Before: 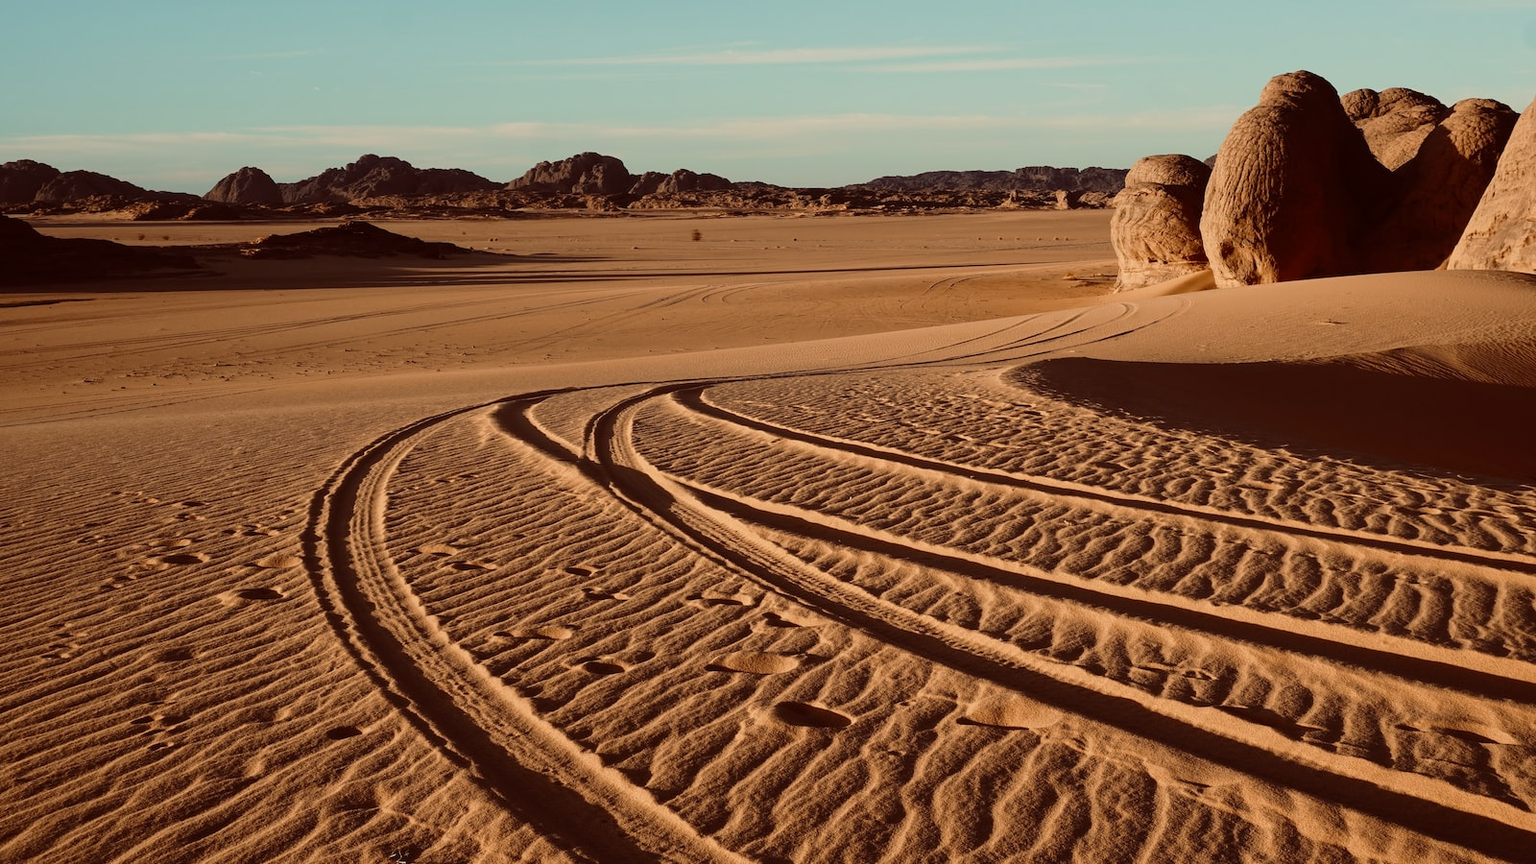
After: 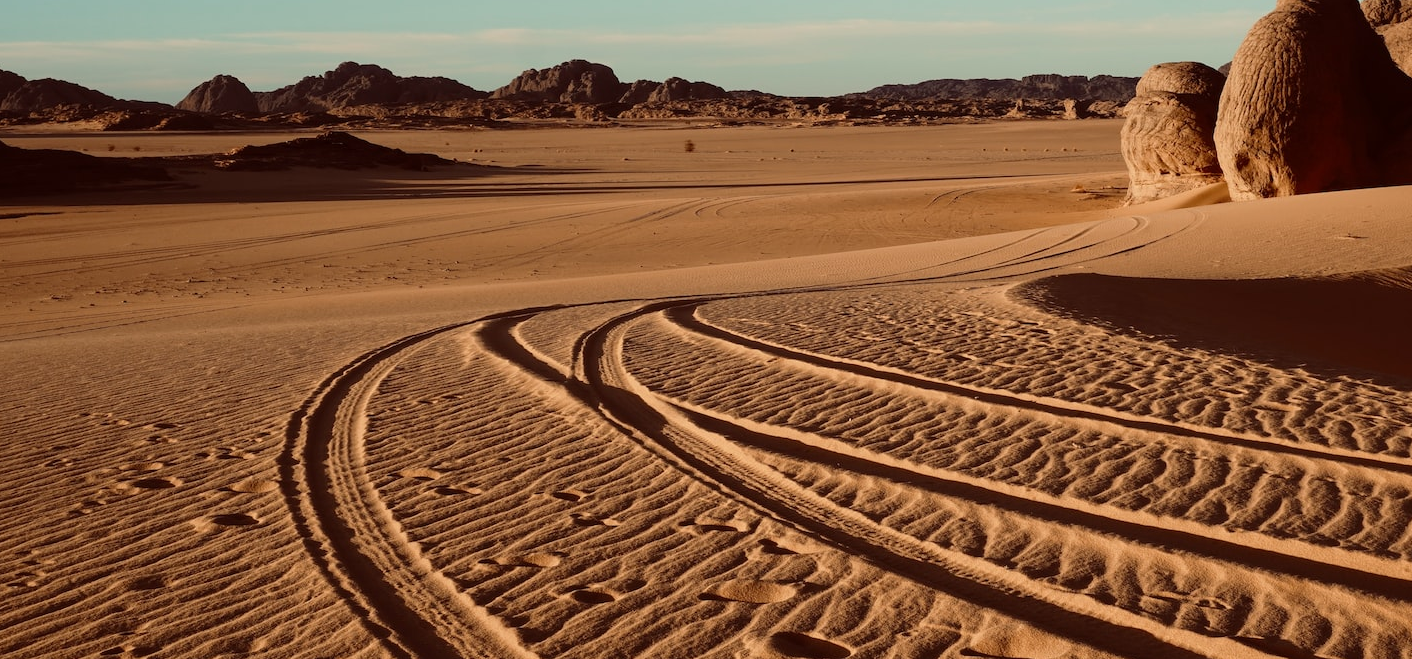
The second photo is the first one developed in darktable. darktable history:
crop and rotate: left 2.277%, top 11.035%, right 9.417%, bottom 15.722%
